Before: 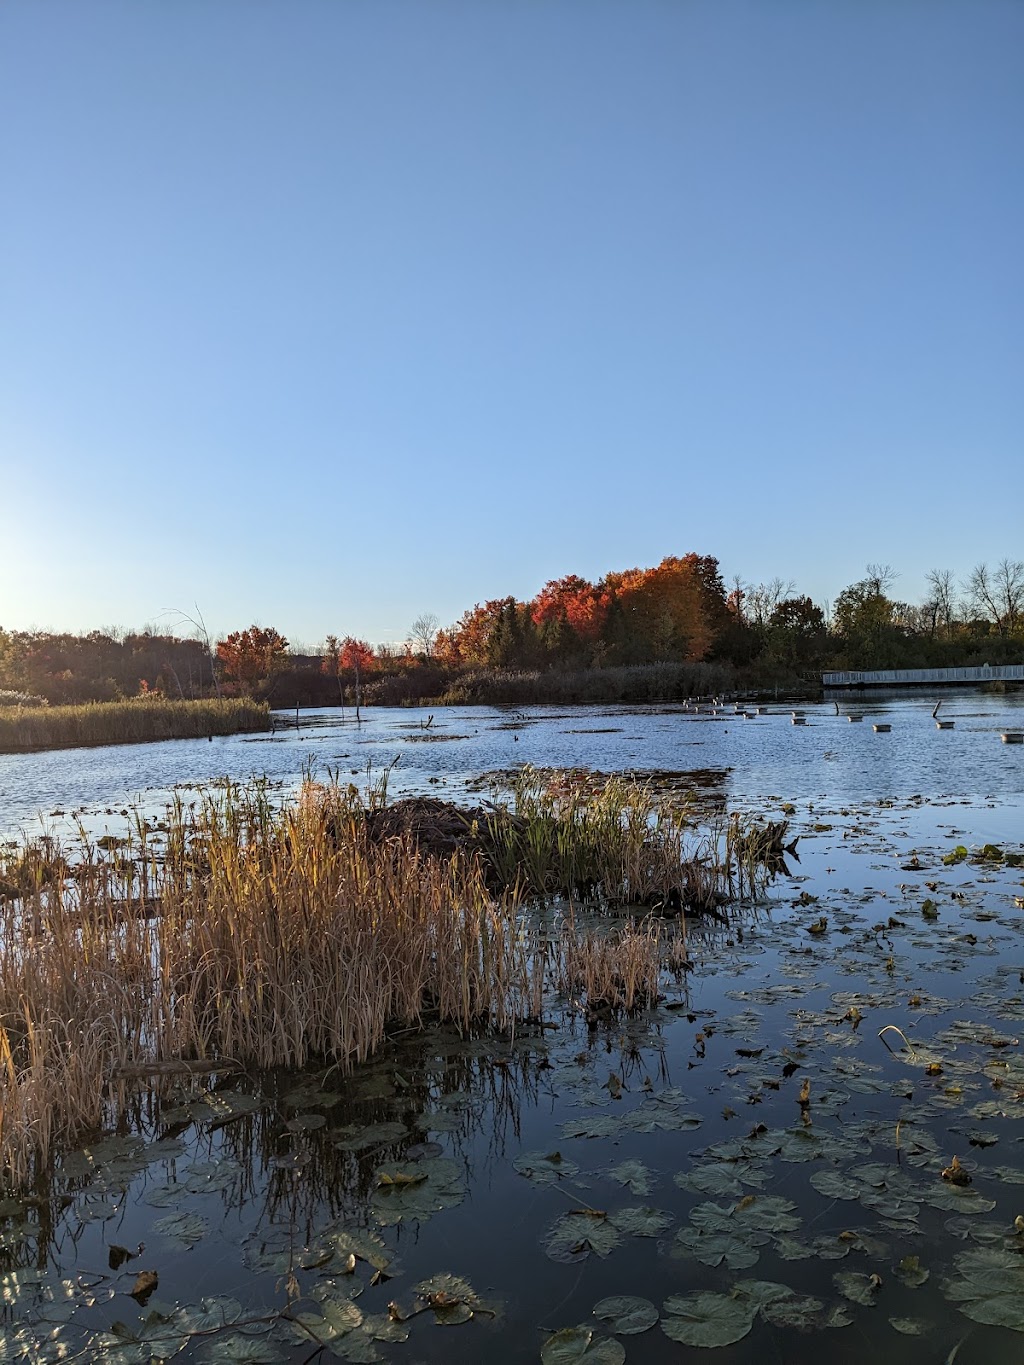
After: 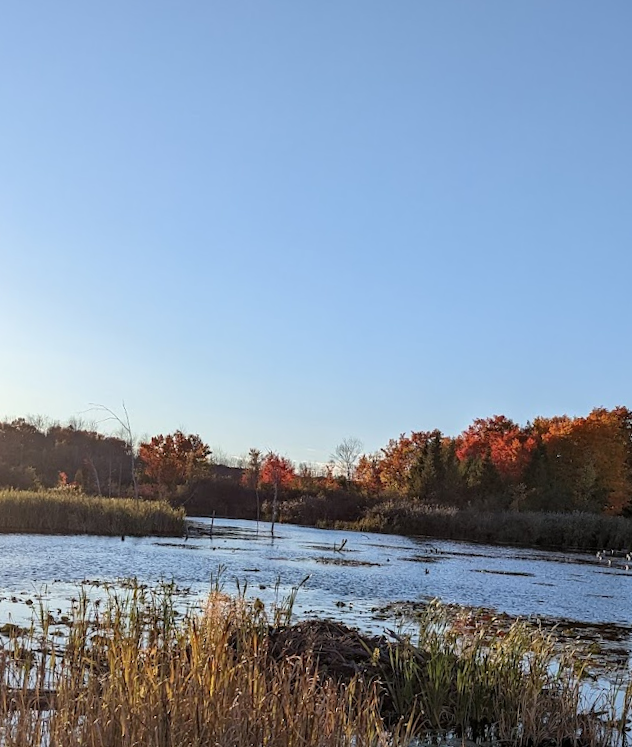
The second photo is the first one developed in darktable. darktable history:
crop and rotate: angle -6.31°, left 2.273%, top 7.011%, right 27.325%, bottom 30.526%
